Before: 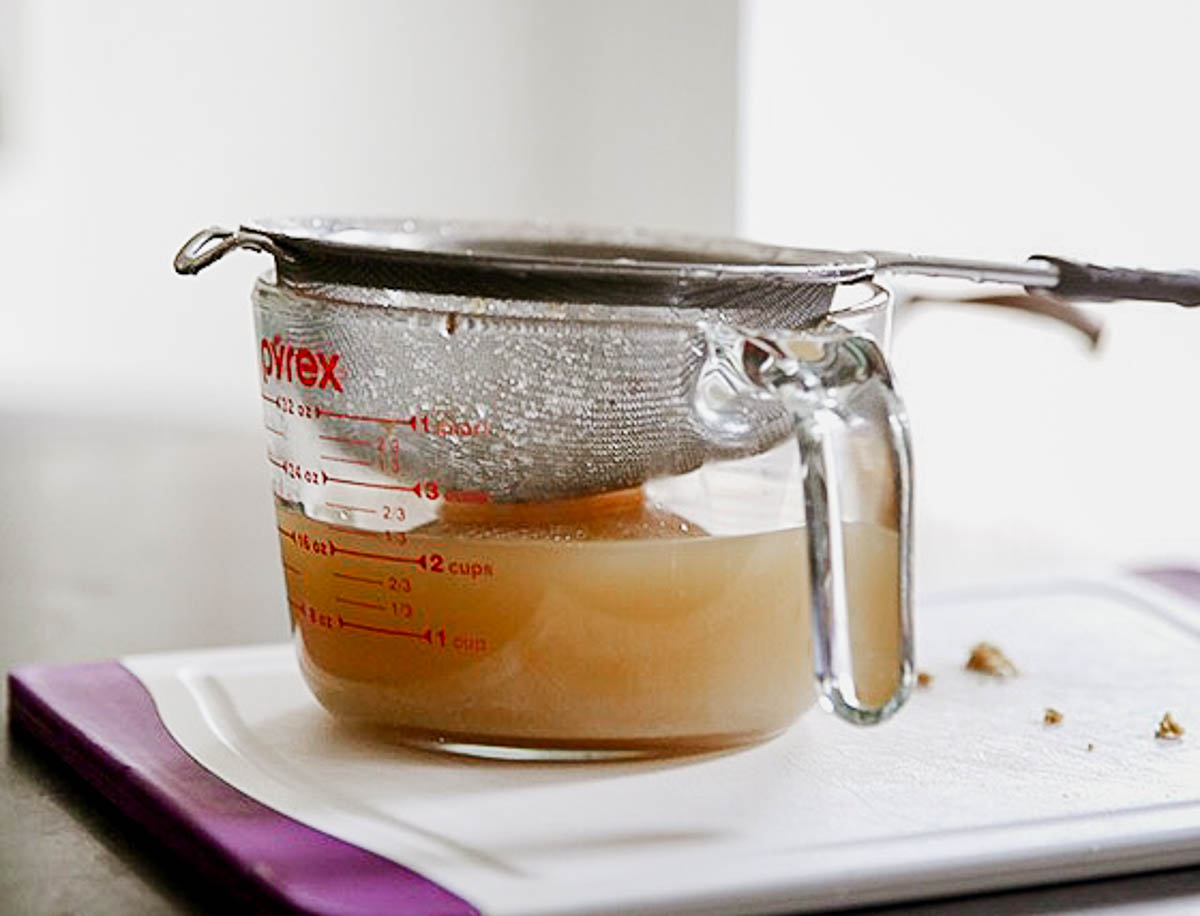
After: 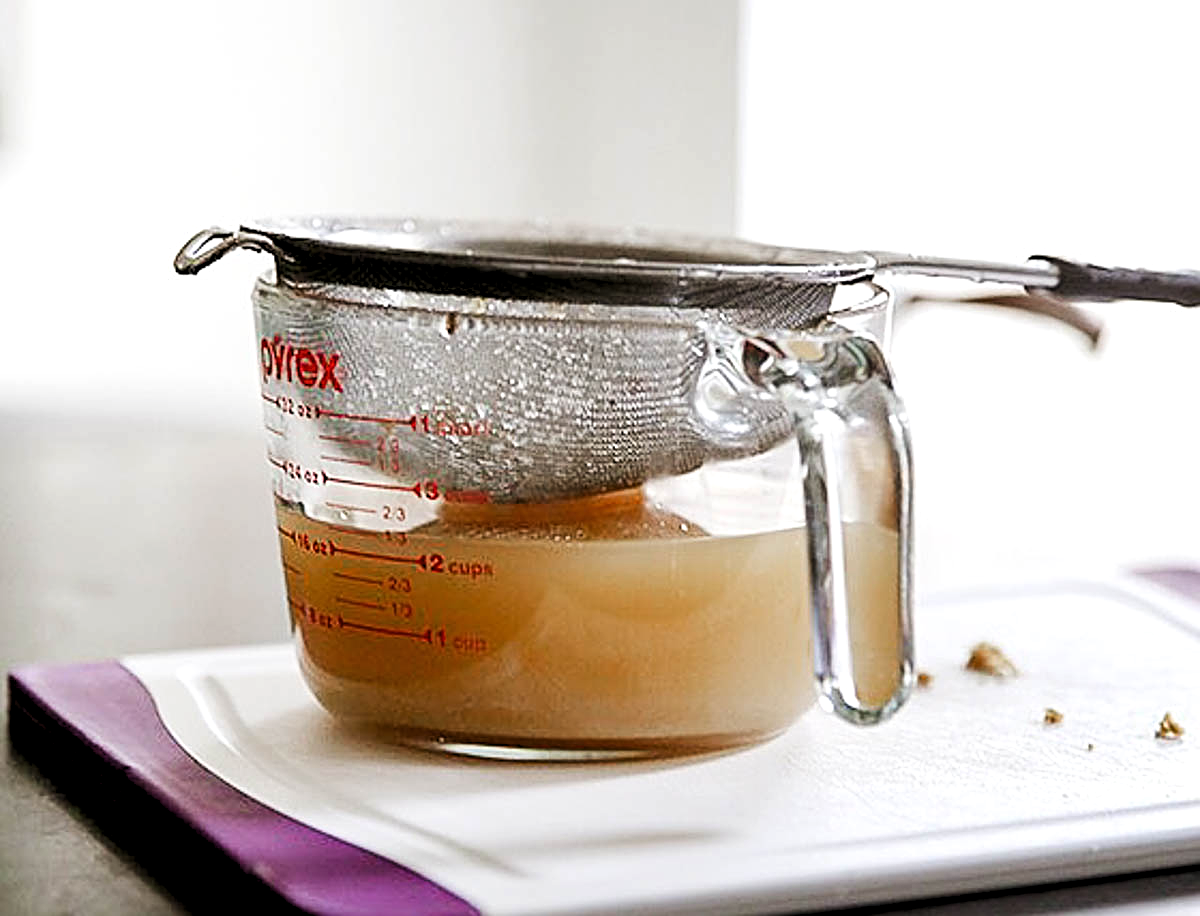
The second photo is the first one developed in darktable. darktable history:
levels: levels [0.062, 0.494, 0.925]
sharpen: on, module defaults
